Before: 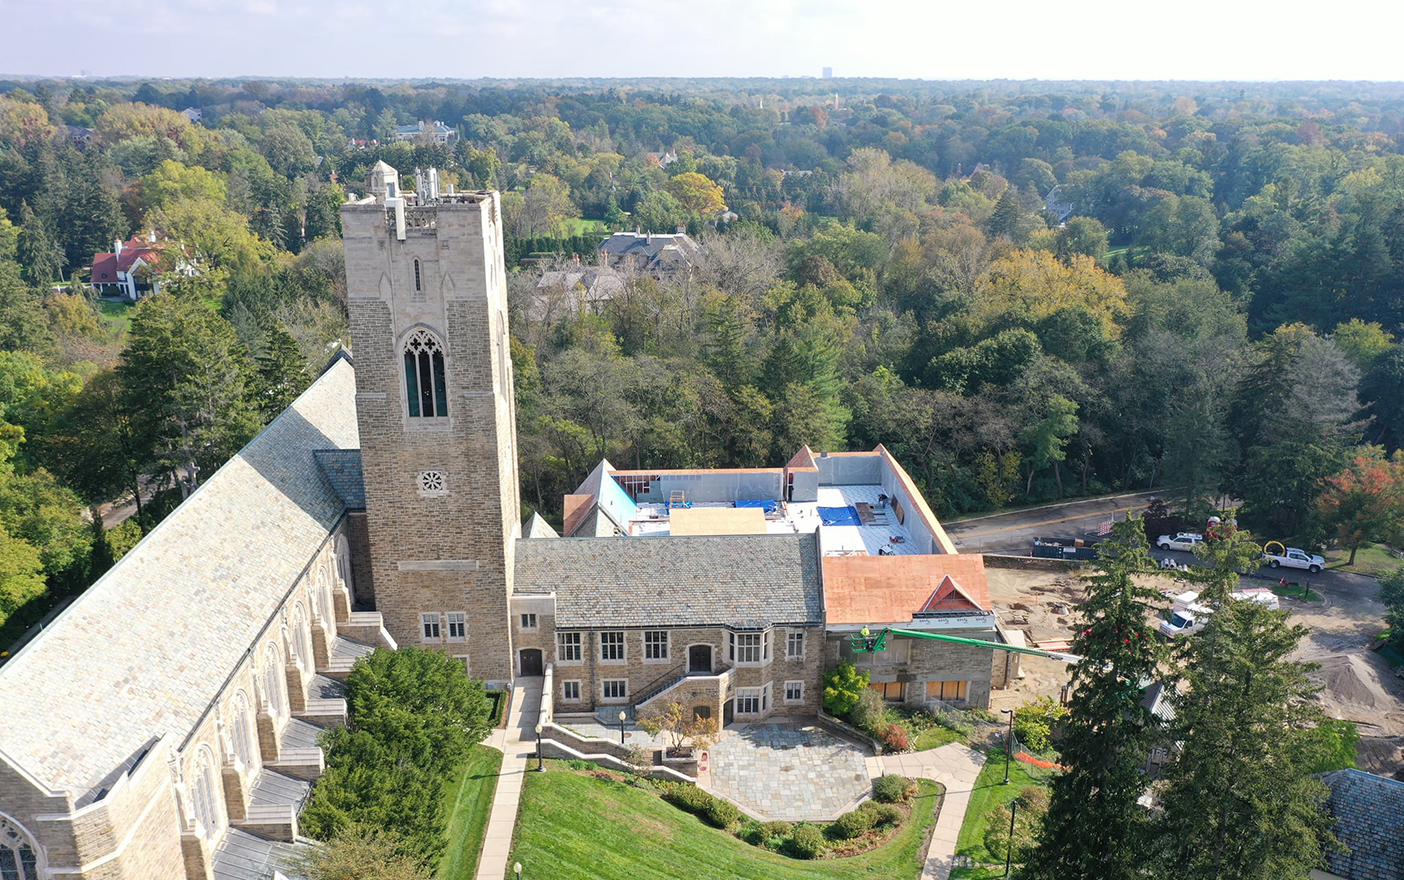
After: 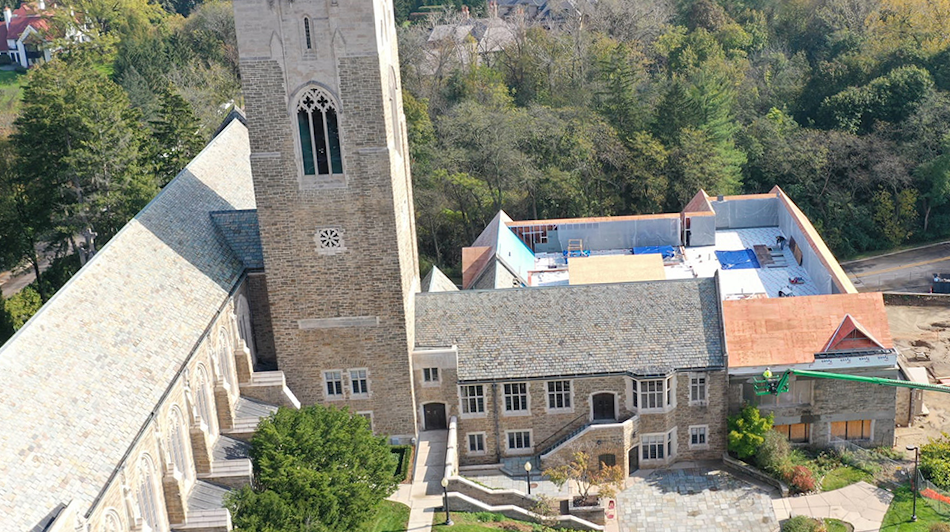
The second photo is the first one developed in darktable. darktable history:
crop: left 6.488%, top 27.668%, right 24.183%, bottom 8.656%
rotate and perspective: rotation -2°, crop left 0.022, crop right 0.978, crop top 0.049, crop bottom 0.951
